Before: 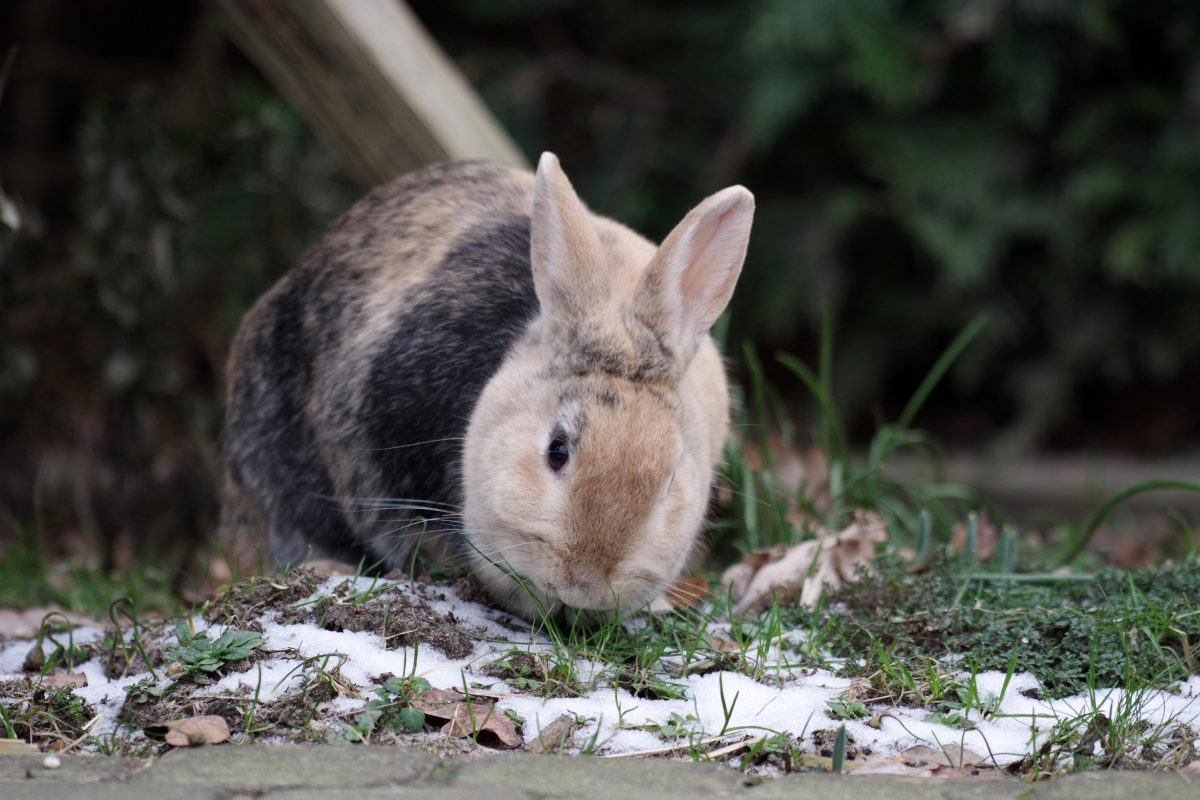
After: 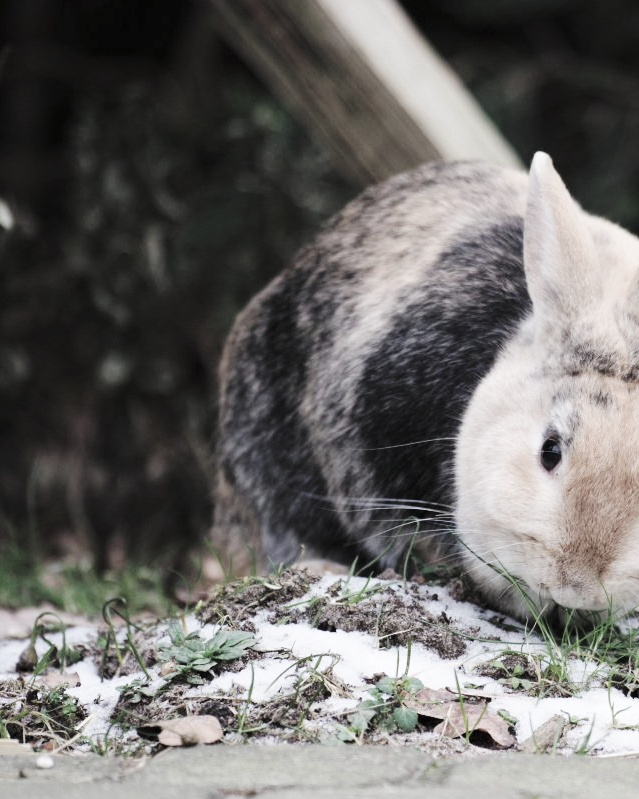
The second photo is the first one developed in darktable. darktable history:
contrast brightness saturation: brightness 0.183, saturation -0.508
crop: left 0.61%, right 45.525%, bottom 0.083%
base curve: curves: ch0 [(0, 0) (0.036, 0.025) (0.121, 0.166) (0.206, 0.329) (0.605, 0.79) (1, 1)], preserve colors none
